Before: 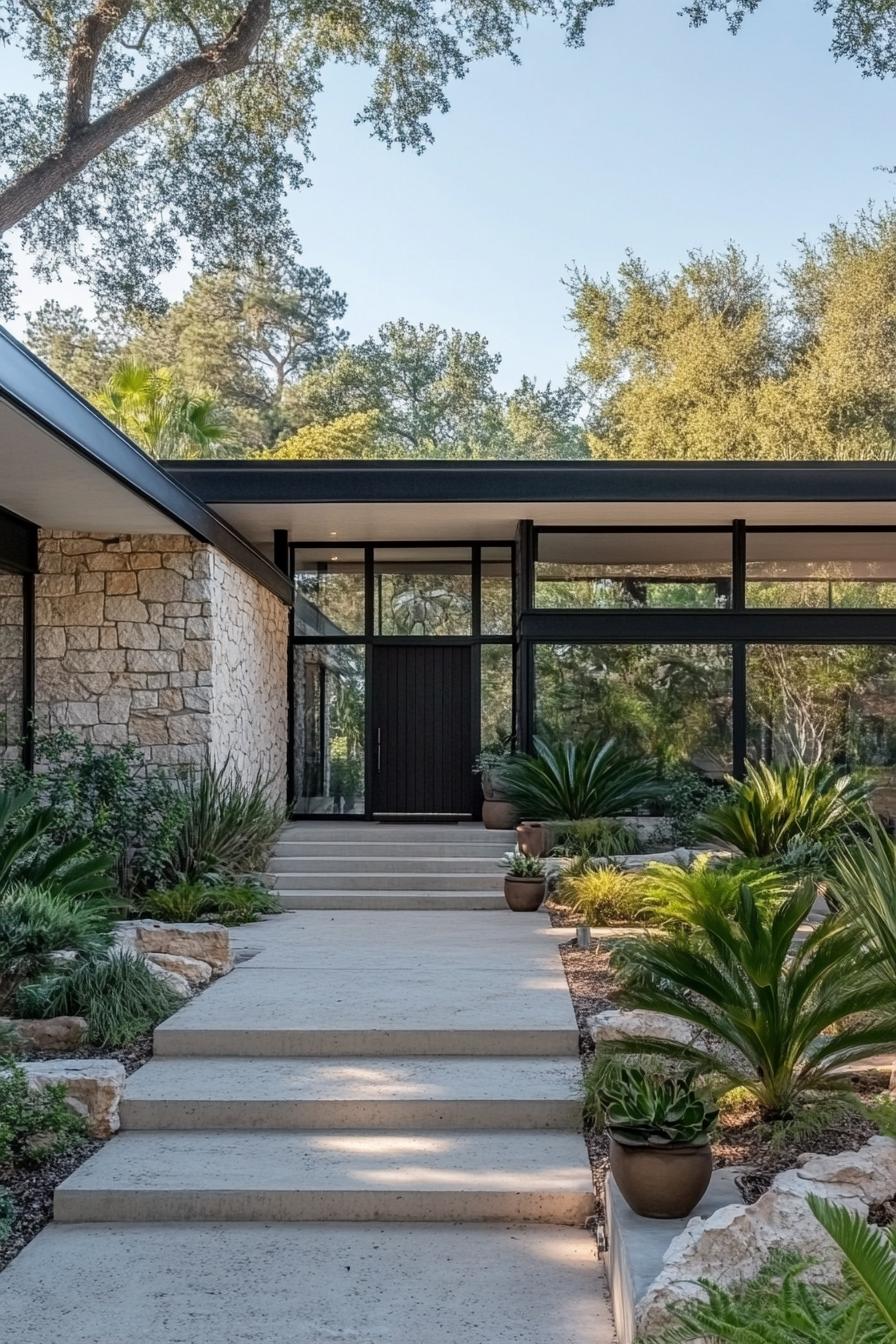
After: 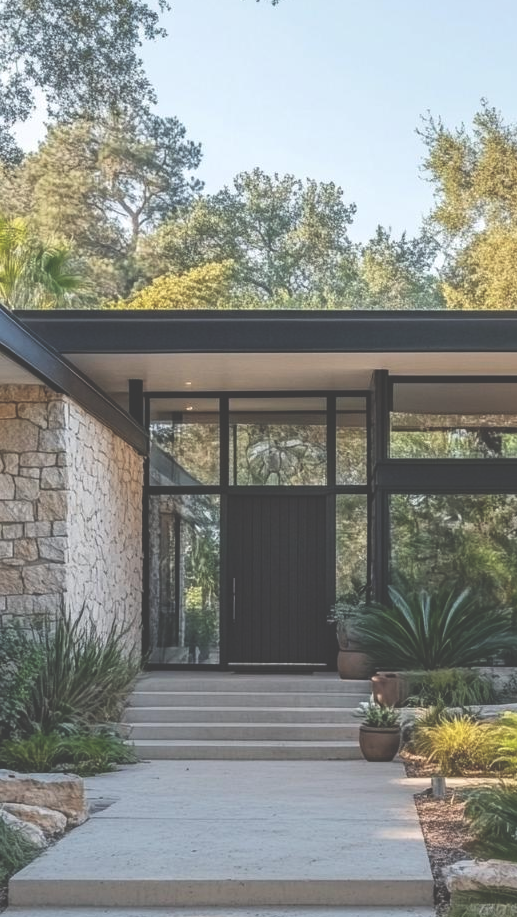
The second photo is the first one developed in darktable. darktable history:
exposure: black level correction -0.041, exposure 0.064 EV, compensate highlight preservation false
crop: left 16.202%, top 11.208%, right 26.045%, bottom 20.557%
